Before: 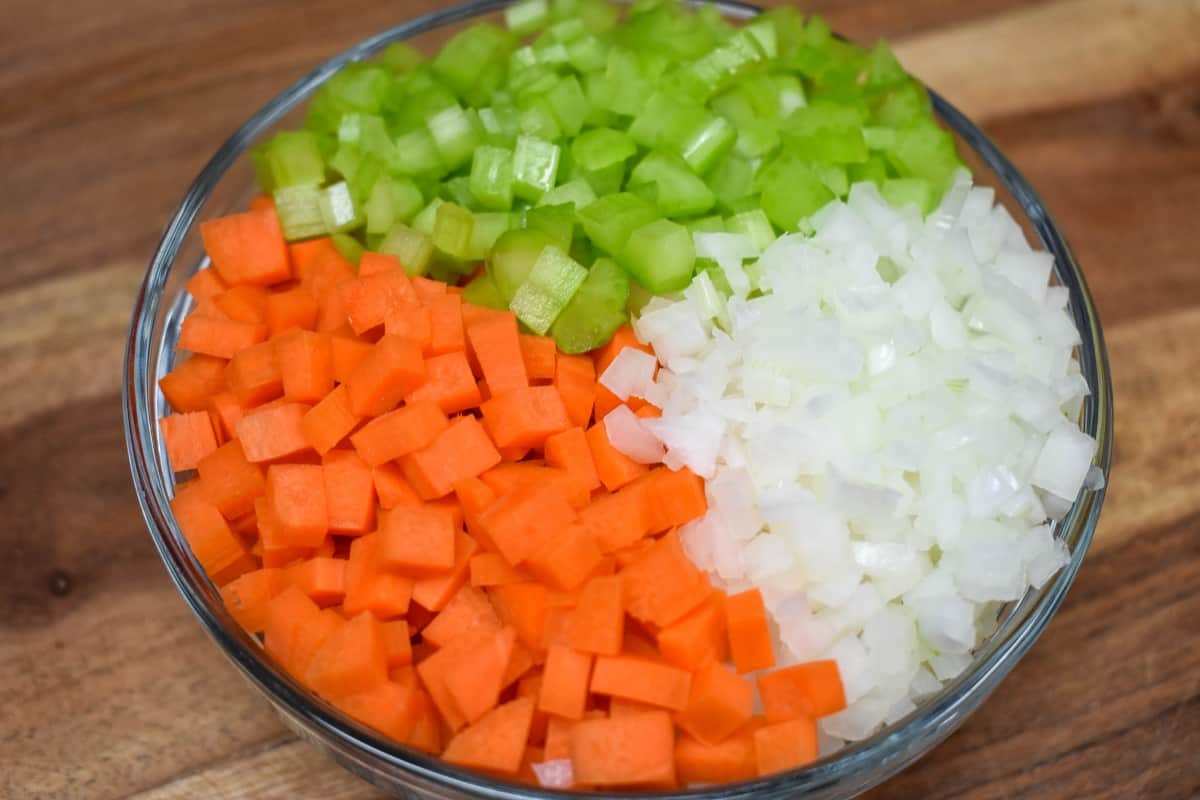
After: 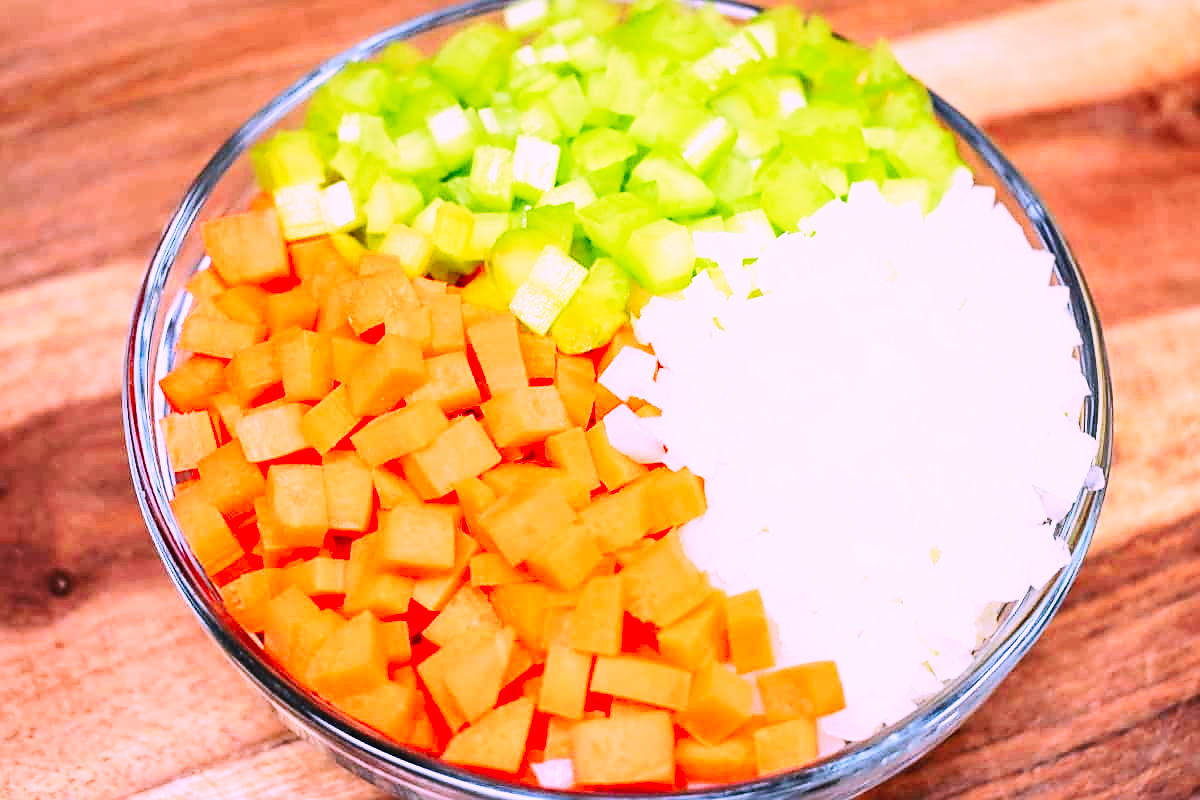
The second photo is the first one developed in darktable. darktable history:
sharpen: on, module defaults
base curve: curves: ch0 [(0, 0) (0, 0.001) (0.001, 0.001) (0.004, 0.002) (0.007, 0.004) (0.015, 0.013) (0.033, 0.045) (0.052, 0.096) (0.075, 0.17) (0.099, 0.241) (0.163, 0.42) (0.219, 0.55) (0.259, 0.616) (0.327, 0.722) (0.365, 0.765) (0.522, 0.873) (0.547, 0.881) (0.689, 0.919) (0.826, 0.952) (1, 1)], preserve colors none
color correction: highlights a* 15.96, highlights b* -20.85
contrast brightness saturation: contrast 0.198, brightness 0.157, saturation 0.228
